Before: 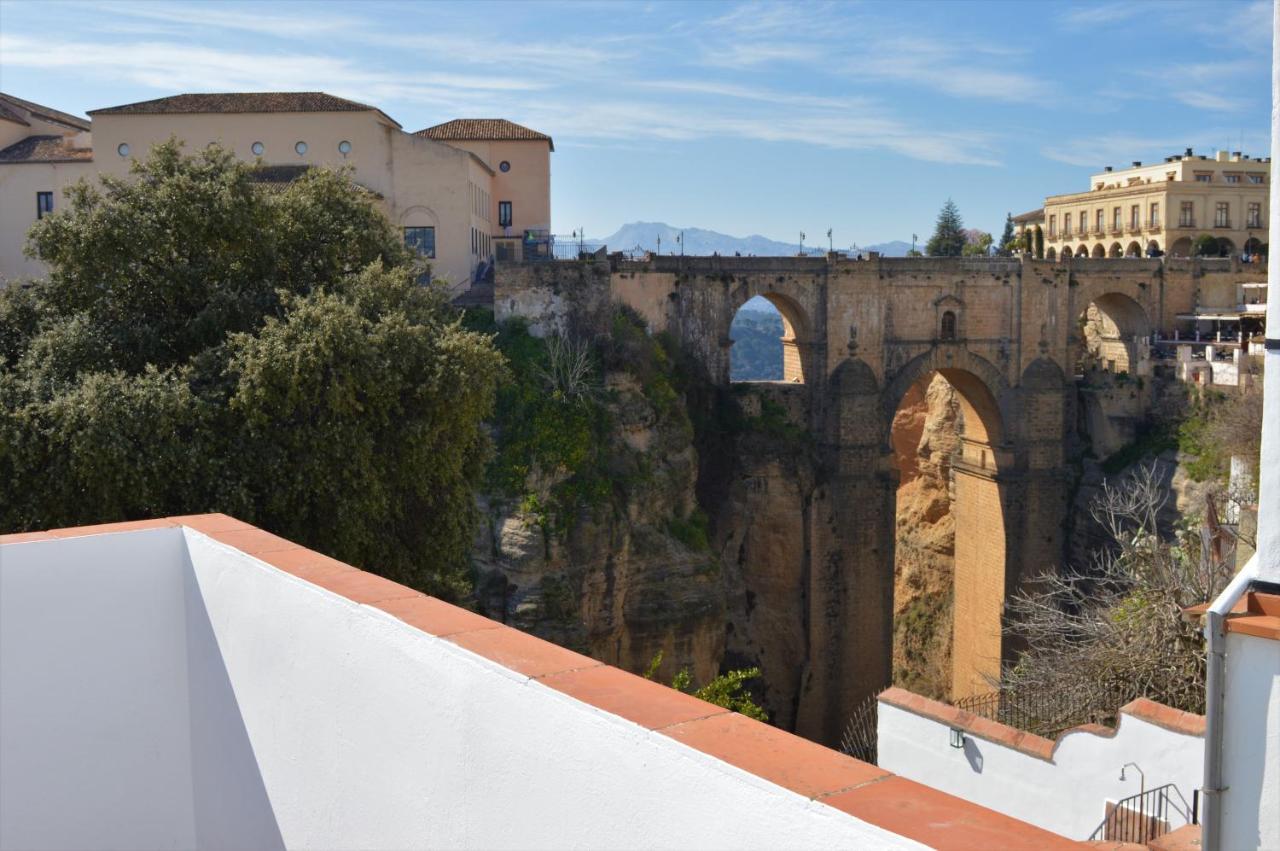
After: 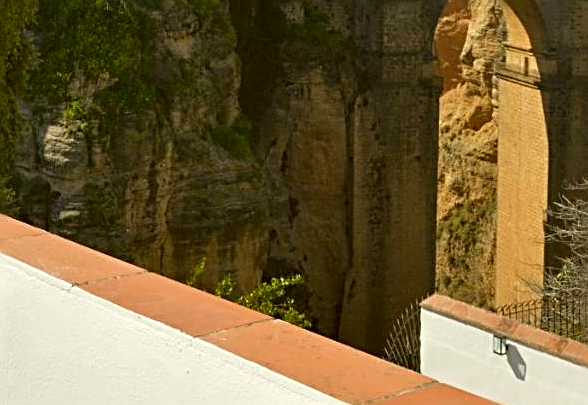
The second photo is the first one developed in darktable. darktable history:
crop: left 35.763%, top 46.202%, right 18.227%, bottom 6.098%
color correction: highlights a* -1.58, highlights b* 10.38, shadows a* 0.573, shadows b* 18.81
sharpen: radius 2.653, amount 0.663
